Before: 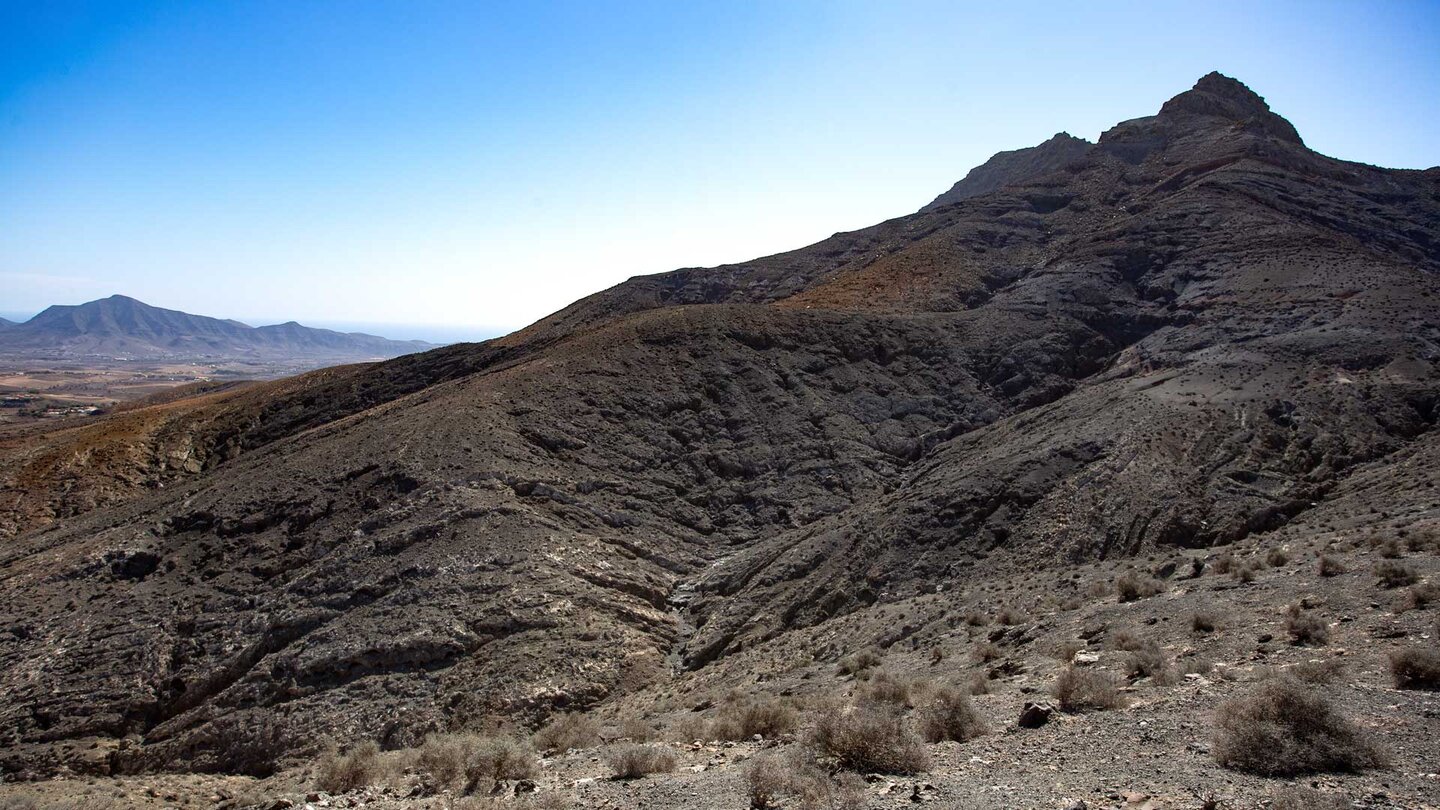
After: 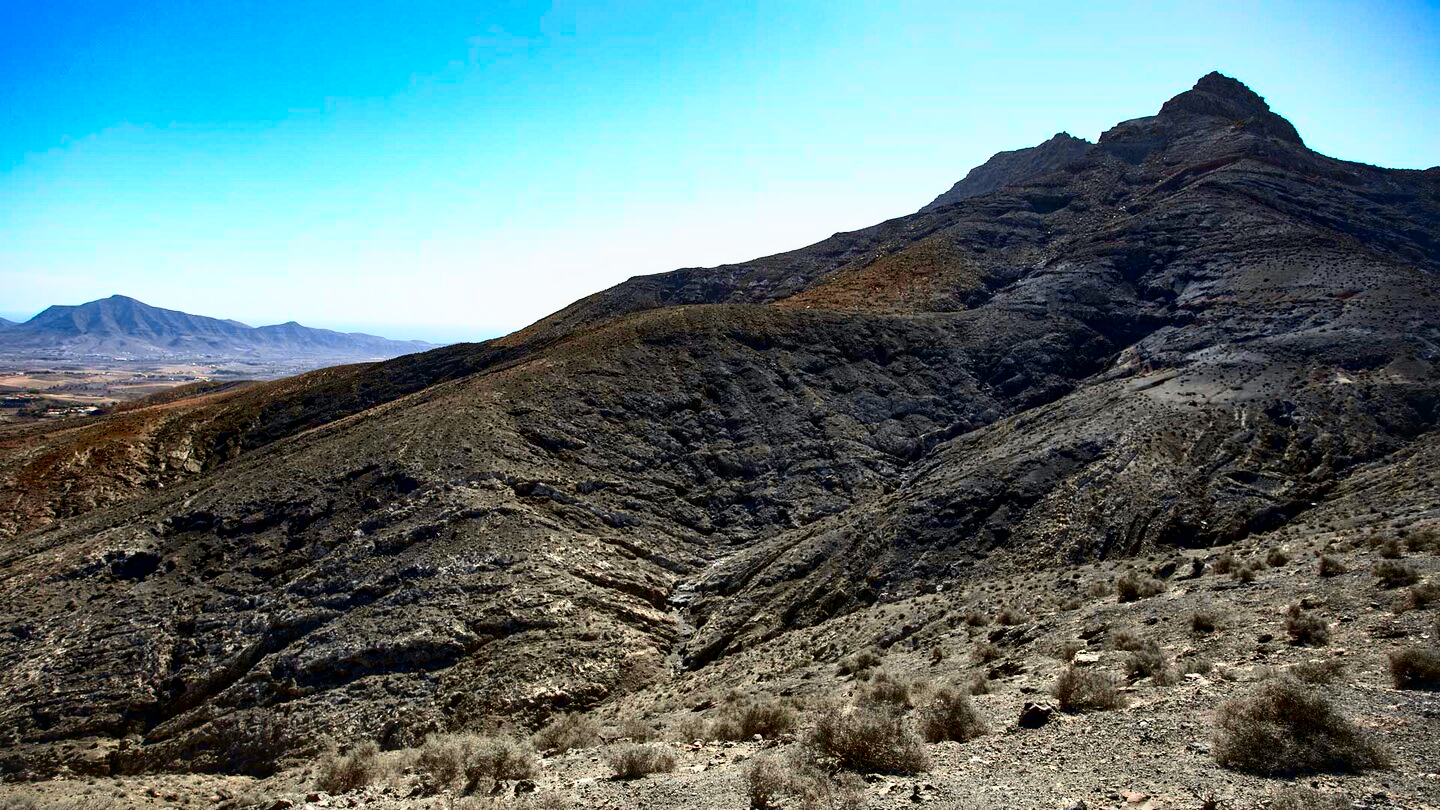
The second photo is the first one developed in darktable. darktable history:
tone curve: curves: ch0 [(0, 0.039) (0.104, 0.103) (0.273, 0.267) (0.448, 0.487) (0.704, 0.761) (0.886, 0.922) (0.994, 0.971)]; ch1 [(0, 0) (0.335, 0.298) (0.446, 0.413) (0.485, 0.487) (0.515, 0.503) (0.566, 0.563) (0.641, 0.655) (1, 1)]; ch2 [(0, 0) (0.314, 0.301) (0.421, 0.411) (0.502, 0.494) (0.528, 0.54) (0.557, 0.559) (0.612, 0.605) (0.722, 0.686) (1, 1)], color space Lab, independent channels, preserve colors none
local contrast: mode bilateral grid, contrast 26, coarseness 61, detail 152%, midtone range 0.2
contrast brightness saturation: contrast 0.162, saturation 0.318
